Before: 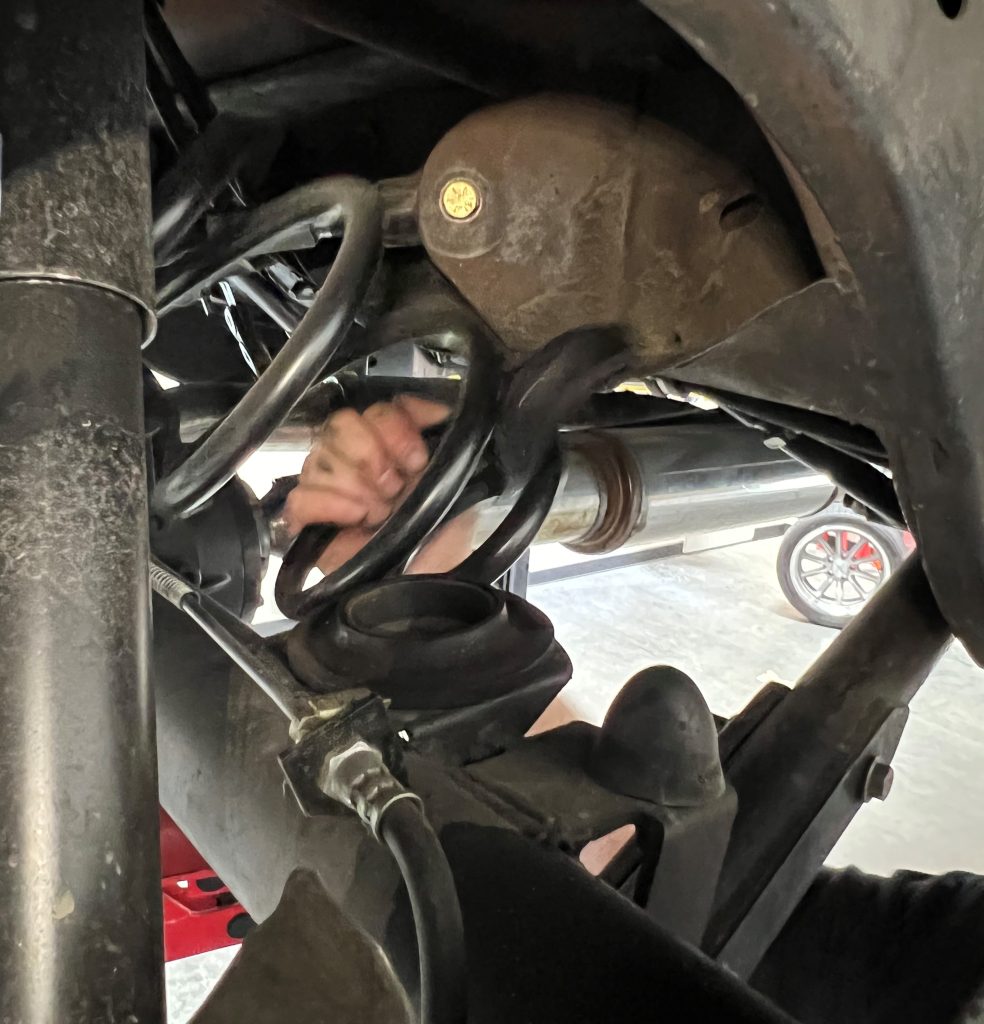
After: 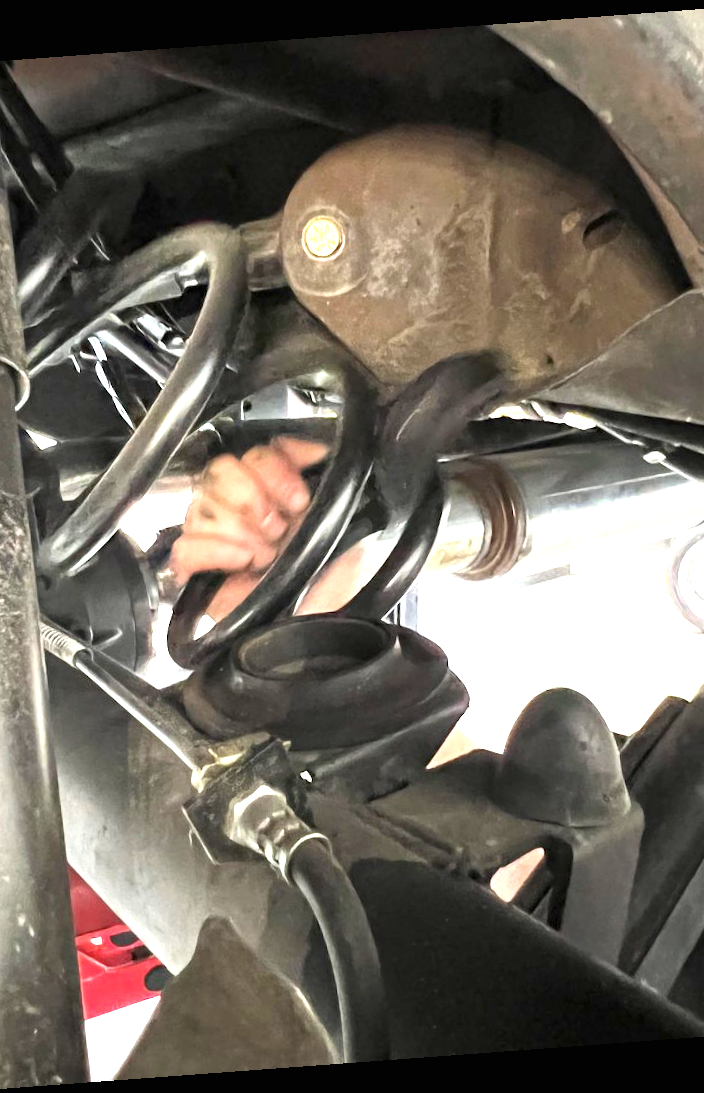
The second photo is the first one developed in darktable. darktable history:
crop and rotate: left 14.385%, right 18.948%
rotate and perspective: rotation -4.25°, automatic cropping off
exposure: black level correction 0, exposure 1.379 EV, compensate exposure bias true, compensate highlight preservation false
